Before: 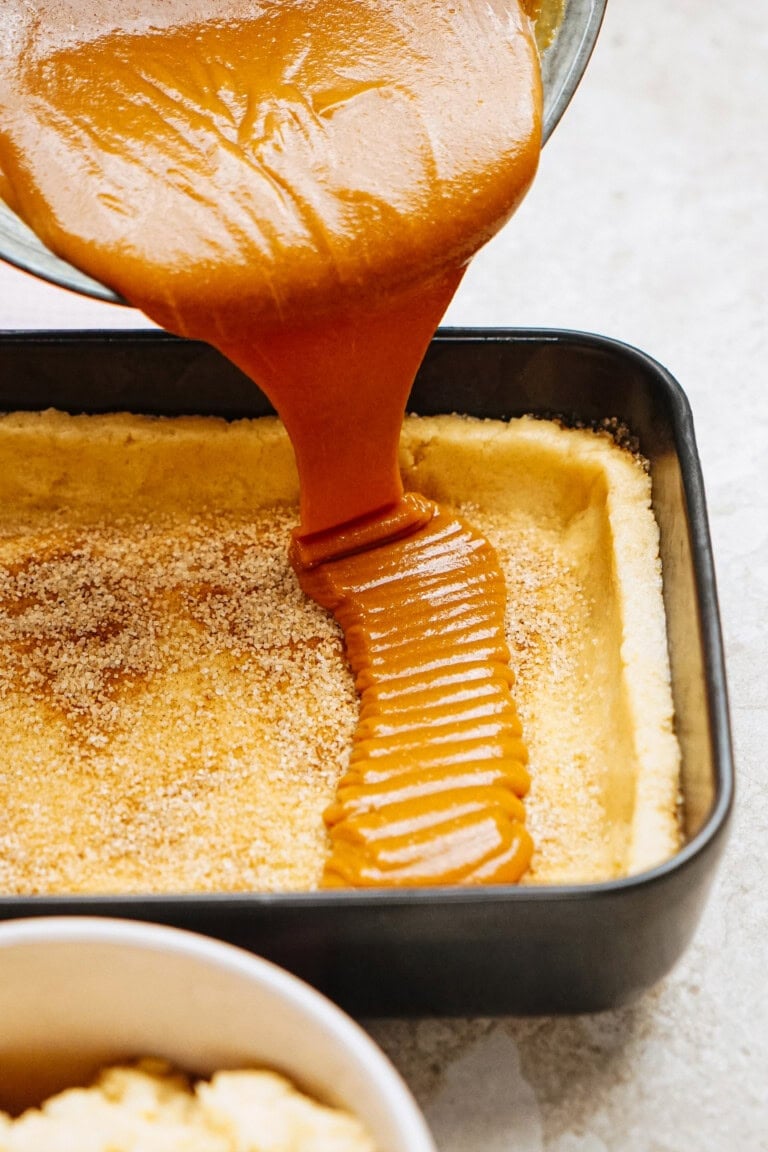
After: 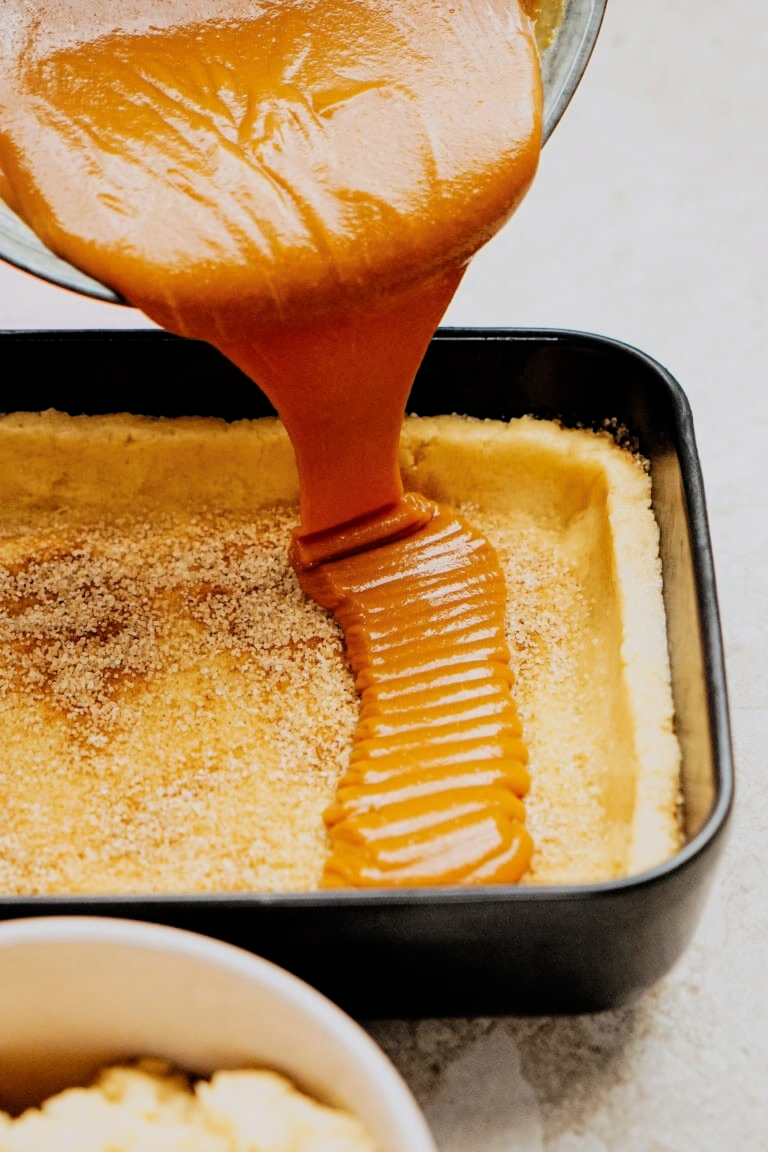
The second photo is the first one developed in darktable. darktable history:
filmic rgb: black relative exposure -5.13 EV, white relative exposure 3.98 EV, hardness 2.89, contrast 1.191, color science v6 (2022)
